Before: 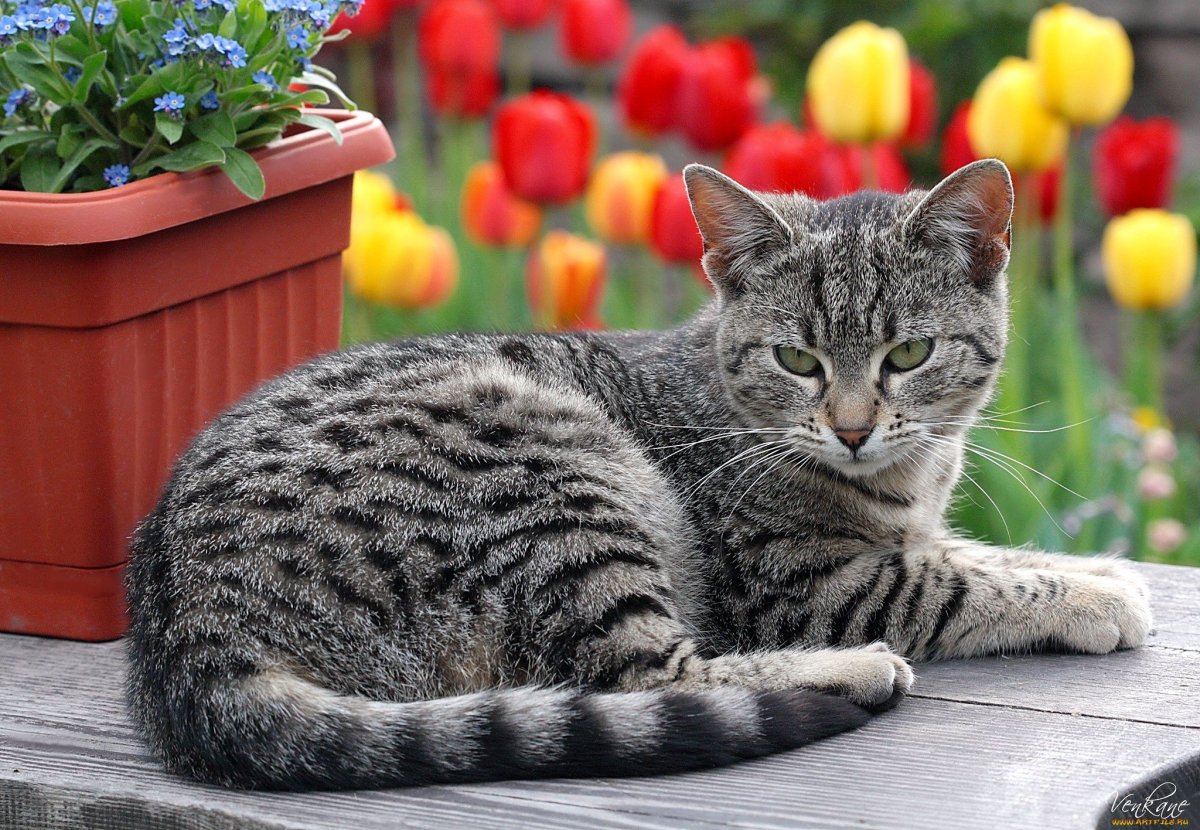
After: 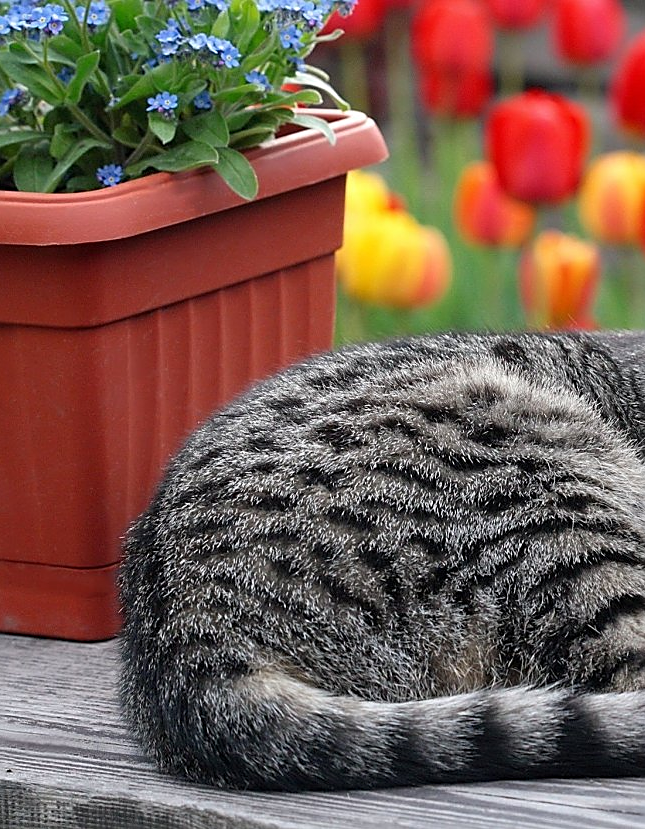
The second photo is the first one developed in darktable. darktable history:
sharpen: on, module defaults
crop: left 0.587%, right 45.588%, bottom 0.086%
